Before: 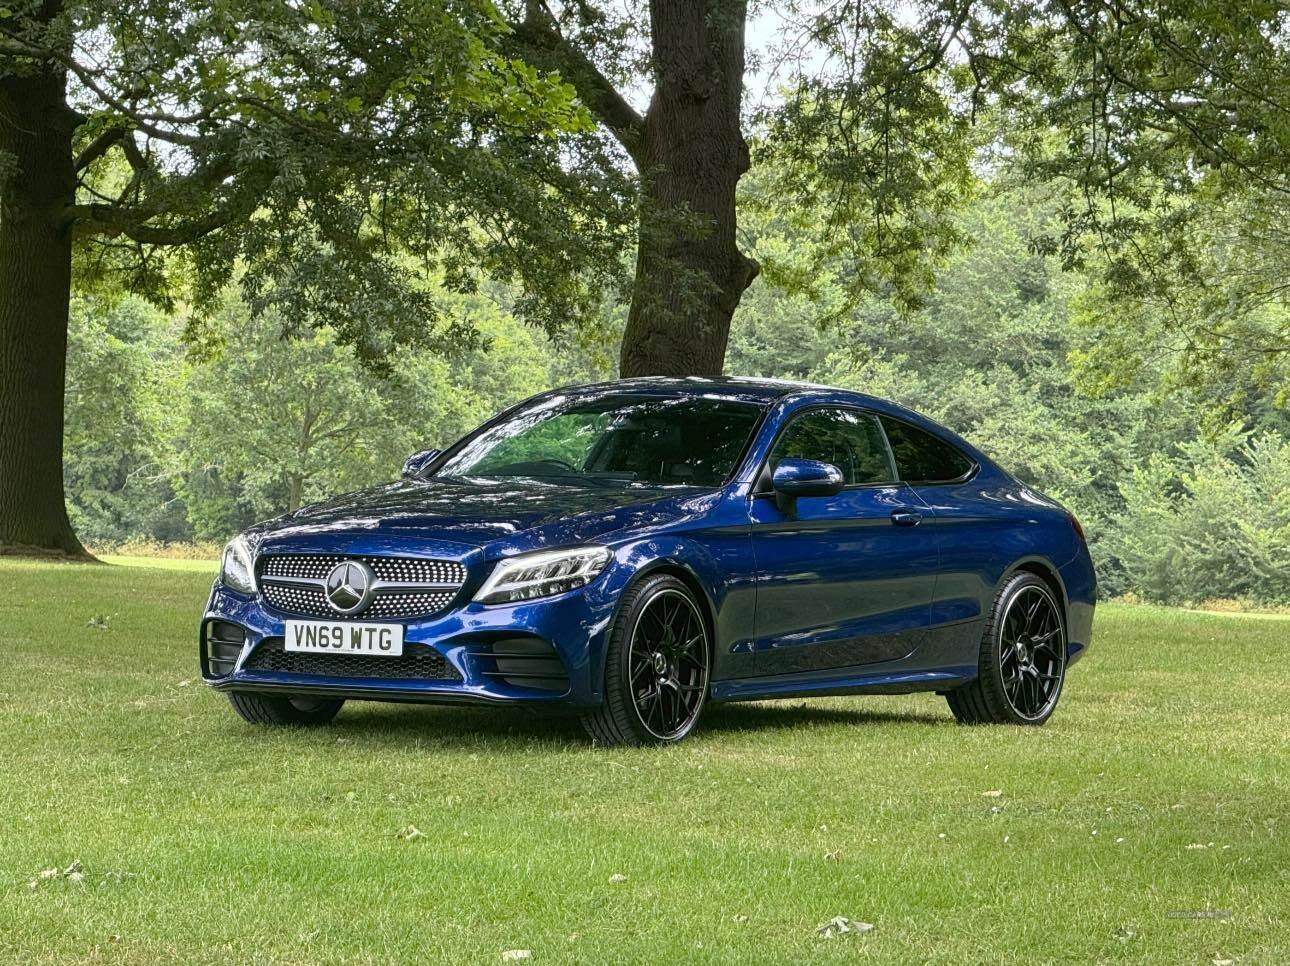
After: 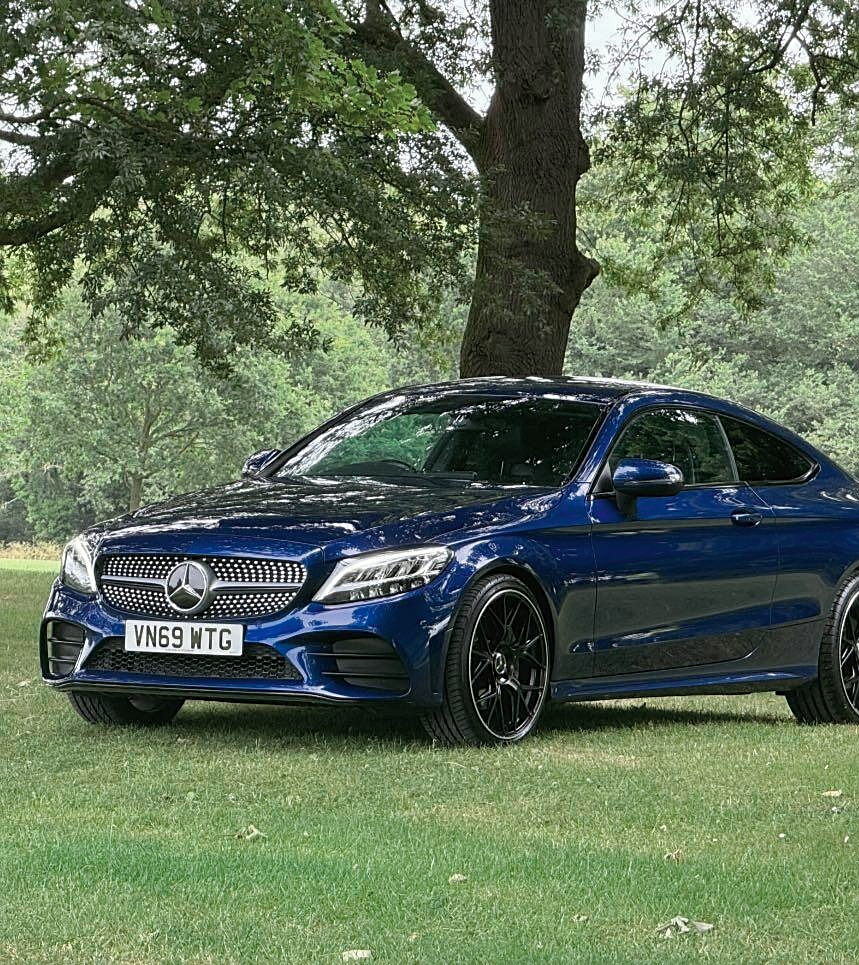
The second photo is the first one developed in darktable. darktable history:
crop and rotate: left 12.428%, right 20.912%
color zones: curves: ch0 [(0, 0.5) (0.125, 0.4) (0.25, 0.5) (0.375, 0.4) (0.5, 0.4) (0.625, 0.35) (0.75, 0.35) (0.875, 0.5)]; ch1 [(0, 0.35) (0.125, 0.45) (0.25, 0.35) (0.375, 0.35) (0.5, 0.35) (0.625, 0.35) (0.75, 0.45) (0.875, 0.35)]; ch2 [(0, 0.6) (0.125, 0.5) (0.25, 0.5) (0.375, 0.6) (0.5, 0.6) (0.625, 0.5) (0.75, 0.5) (0.875, 0.5)]
exposure: exposure 0.029 EV, compensate highlight preservation false
sharpen: radius 1.832, amount 0.407, threshold 1.687
